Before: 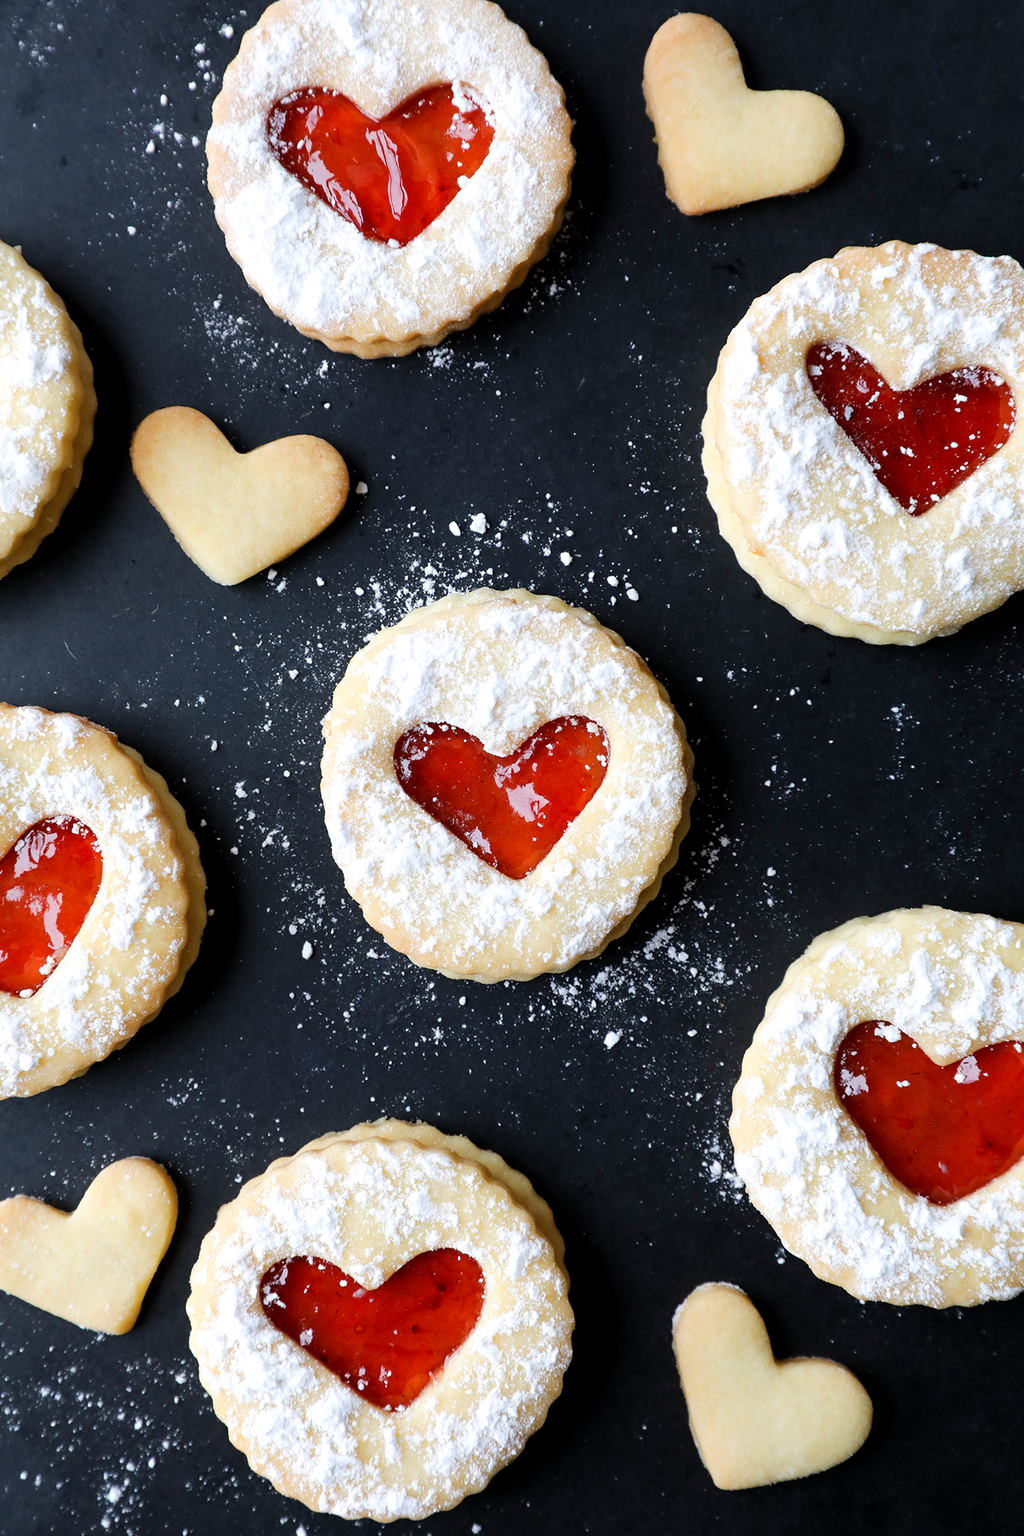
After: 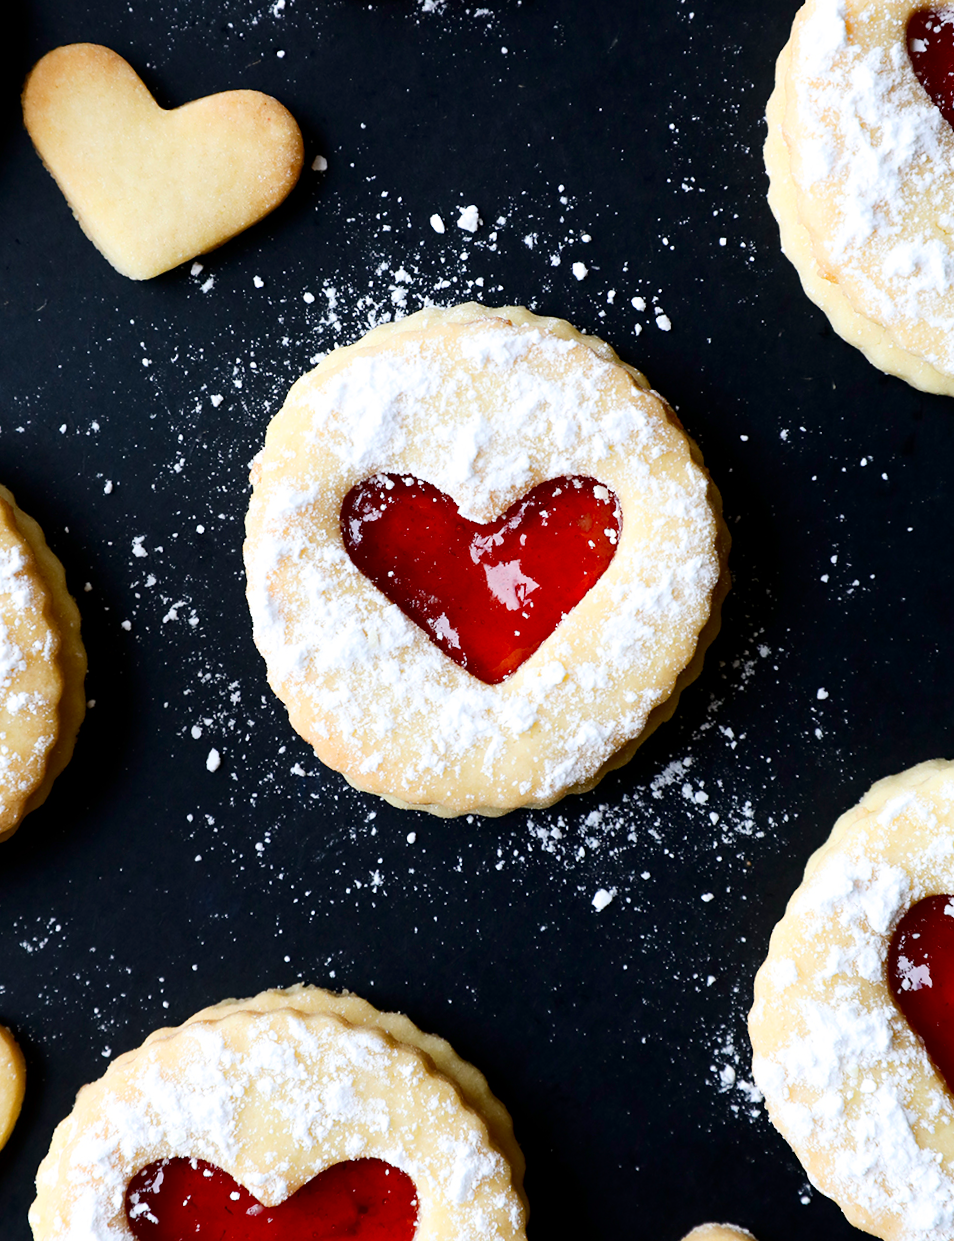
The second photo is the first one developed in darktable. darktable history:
contrast brightness saturation: contrast 0.2, brightness -0.11, saturation 0.1
crop and rotate: angle -3.37°, left 9.79%, top 20.73%, right 12.42%, bottom 11.82%
